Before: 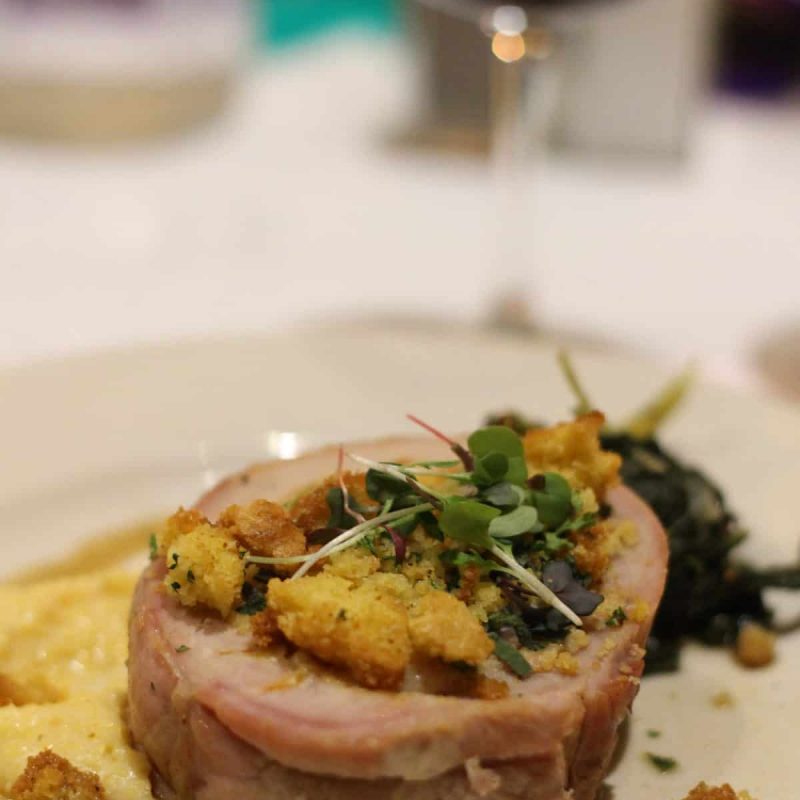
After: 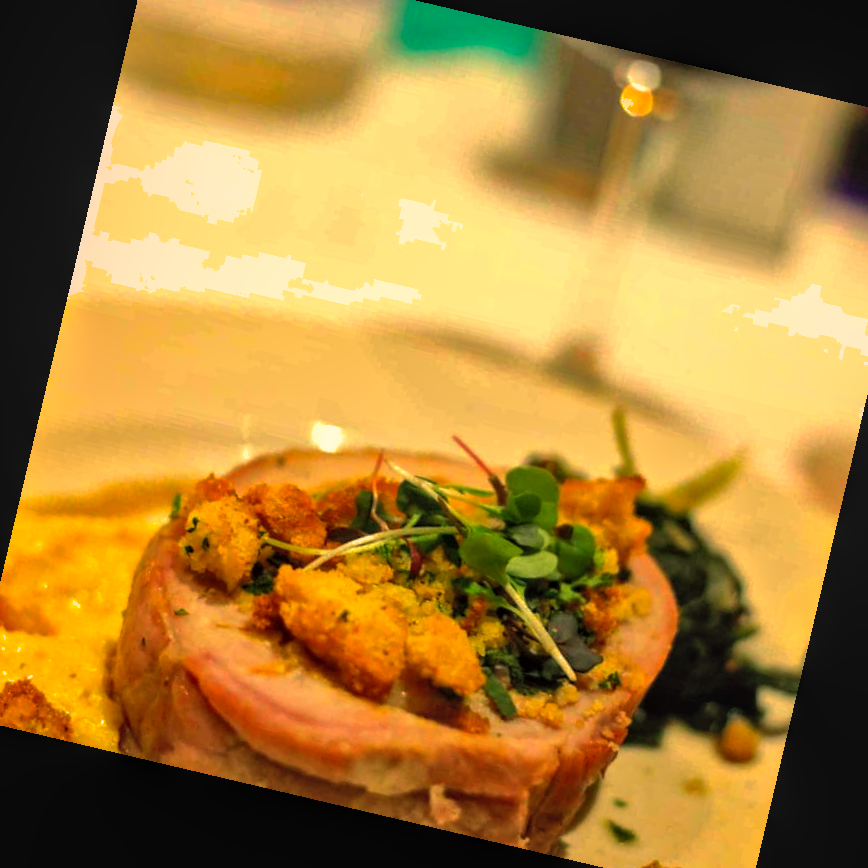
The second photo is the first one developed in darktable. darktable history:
rotate and perspective: rotation 13.27°, automatic cropping off
crop: left 3.305%, top 6.436%, right 6.389%, bottom 3.258%
shadows and highlights: shadows 30
color balance: mode lift, gamma, gain (sRGB), lift [1.014, 0.966, 0.918, 0.87], gamma [0.86, 0.734, 0.918, 0.976], gain [1.063, 1.13, 1.063, 0.86]
tone equalizer: -8 EV 1 EV, -7 EV 1 EV, -6 EV 1 EV, -5 EV 1 EV, -4 EV 1 EV, -3 EV 0.75 EV, -2 EV 0.5 EV, -1 EV 0.25 EV
local contrast: detail 117%
contrast brightness saturation: contrast 0.03, brightness 0.06, saturation 0.13
